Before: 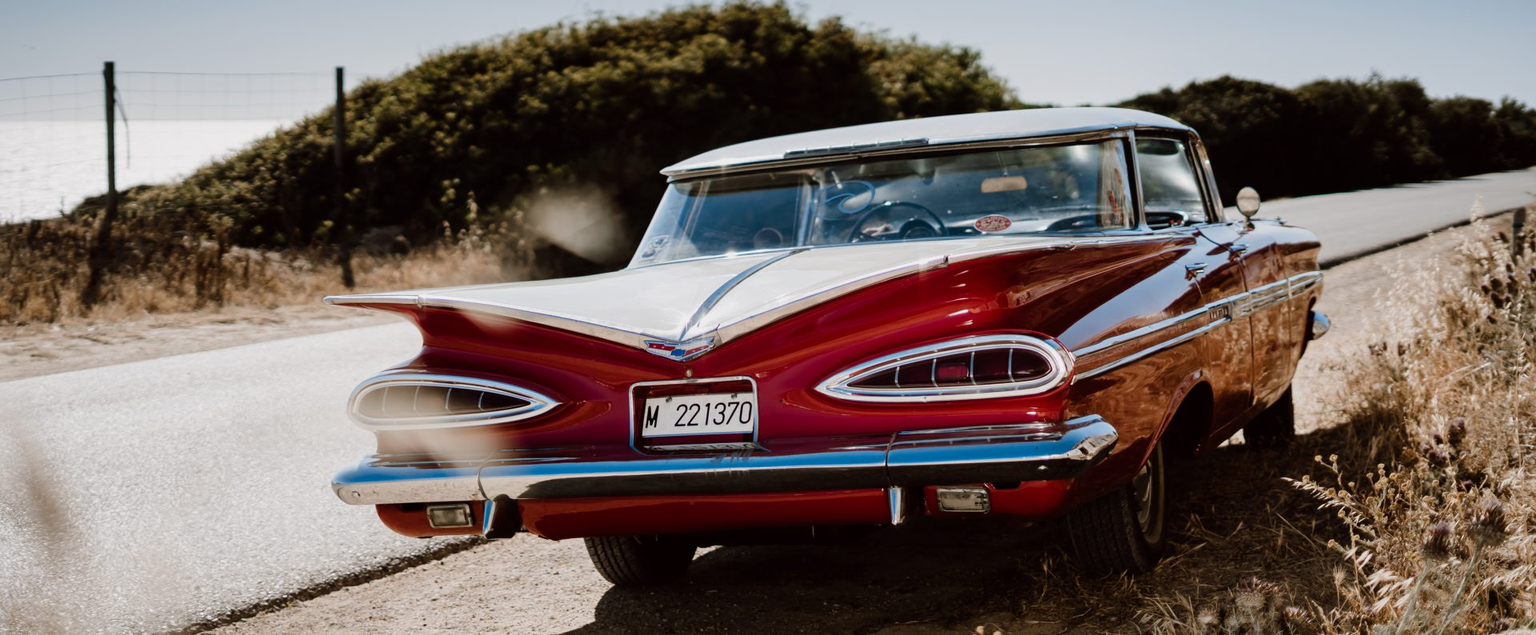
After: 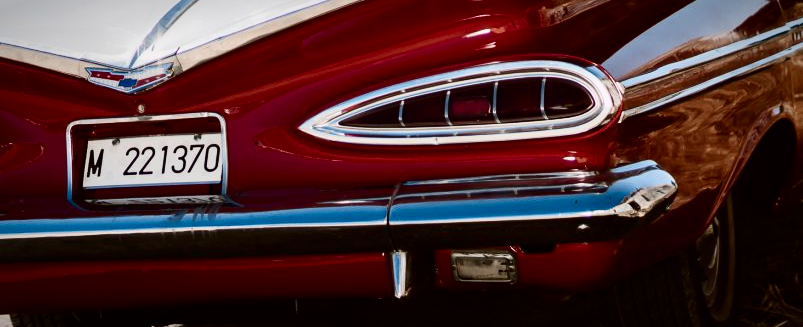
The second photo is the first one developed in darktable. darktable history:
crop: left 37.527%, top 45.116%, right 20.629%, bottom 13.609%
vignetting: fall-off start 86.13%, saturation 0.044, automatic ratio true
contrast brightness saturation: contrast 0.276
